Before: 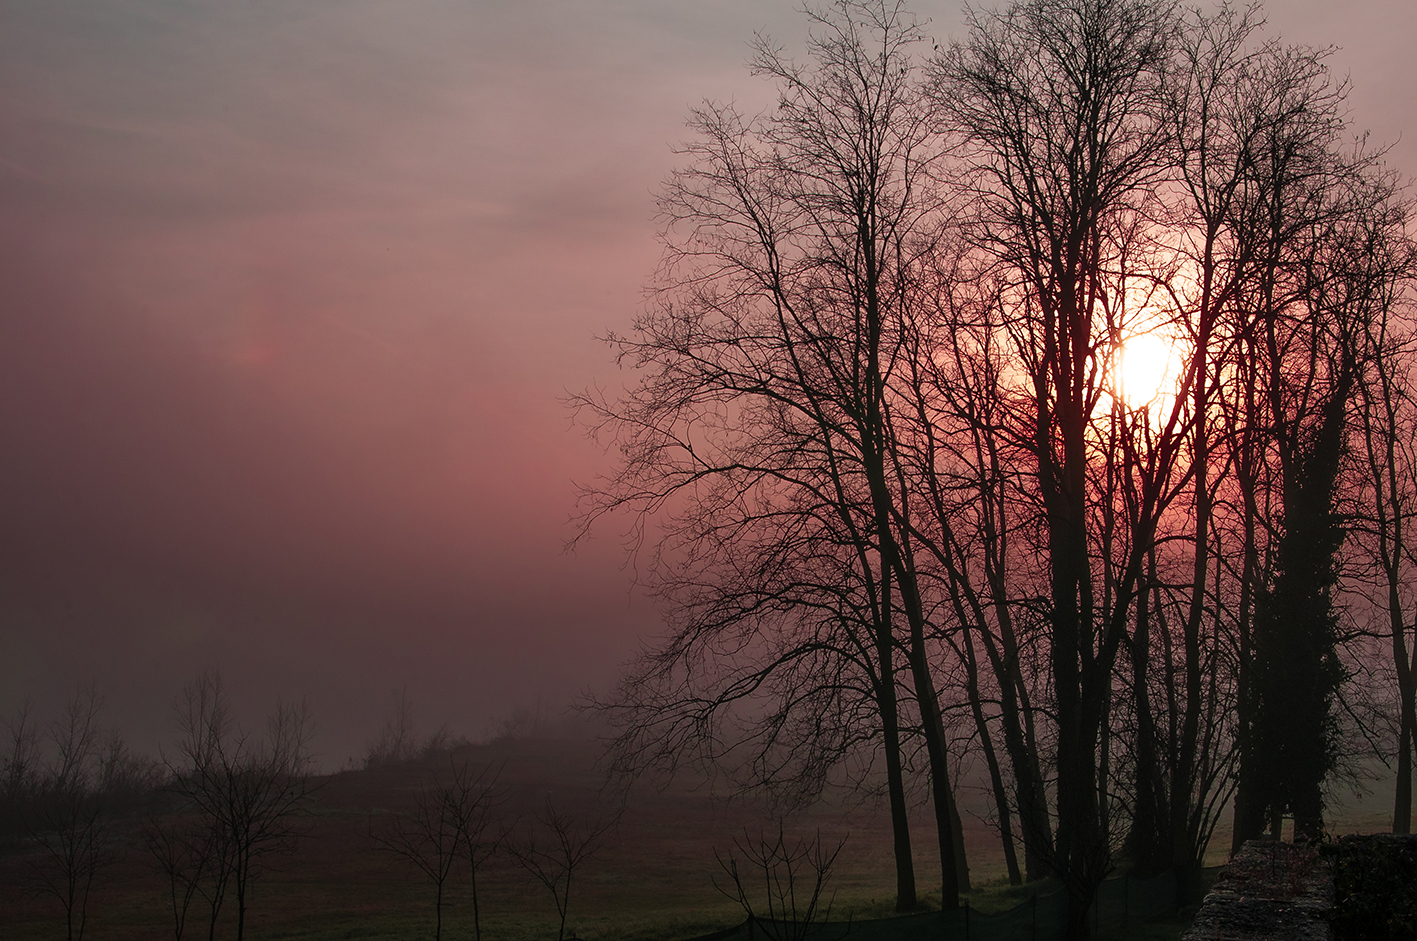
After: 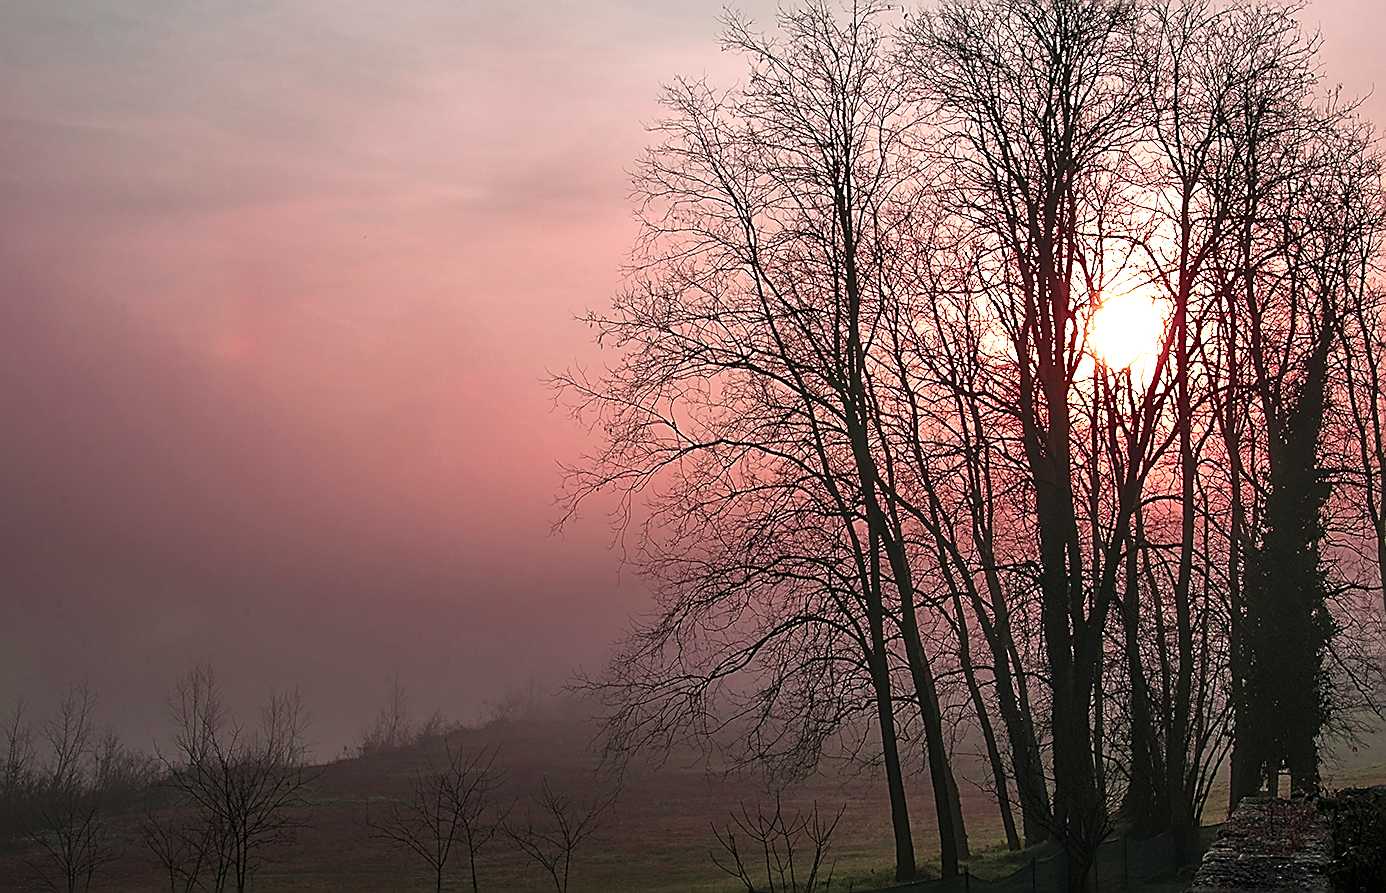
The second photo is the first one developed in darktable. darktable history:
exposure: exposure 1 EV, compensate highlight preservation false
sharpen: amount 1
rotate and perspective: rotation -2°, crop left 0.022, crop right 0.978, crop top 0.049, crop bottom 0.951
